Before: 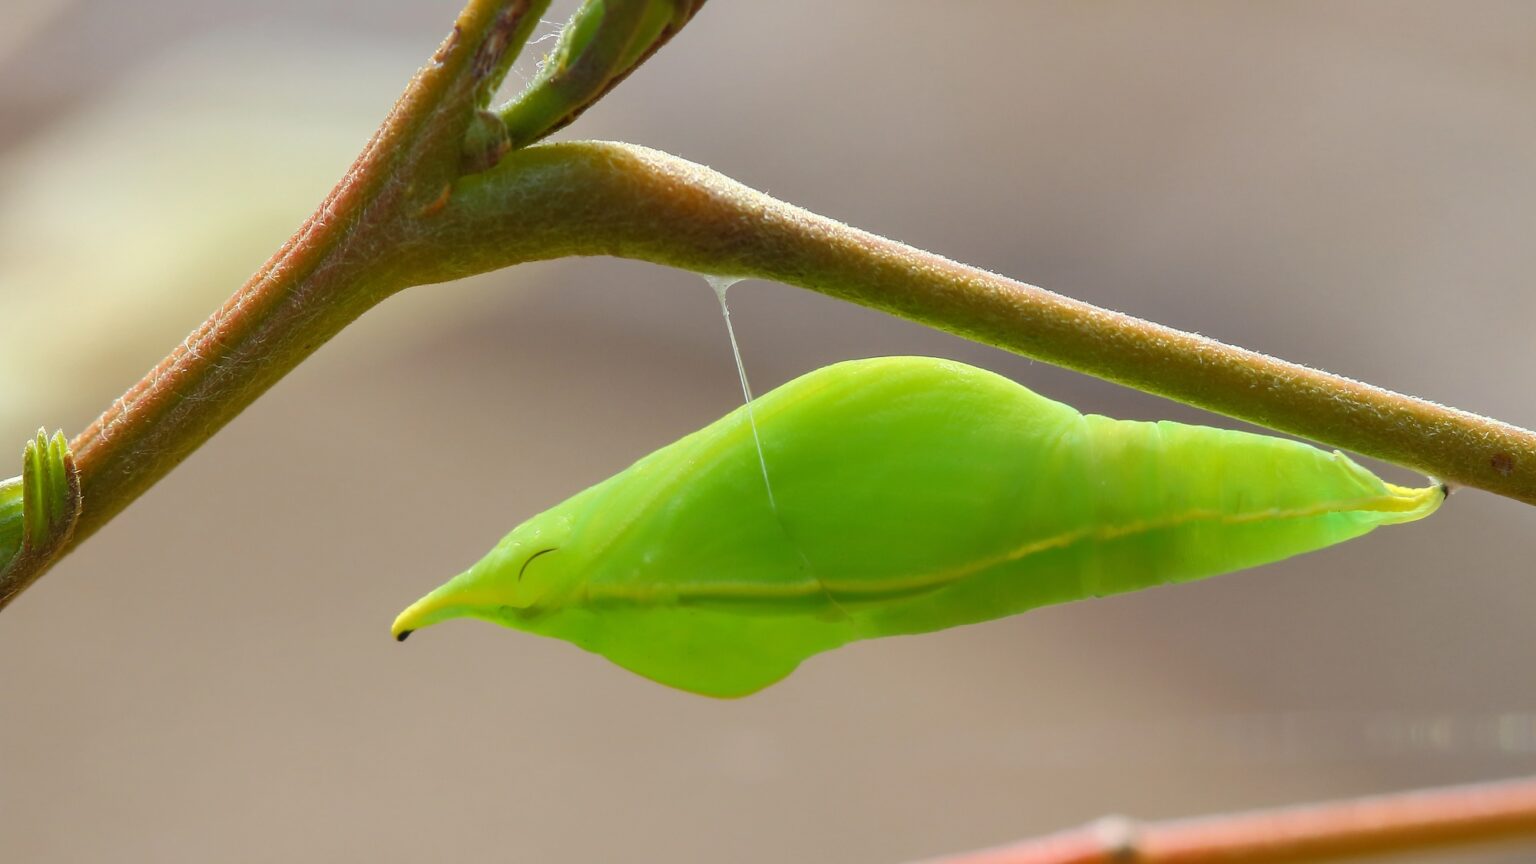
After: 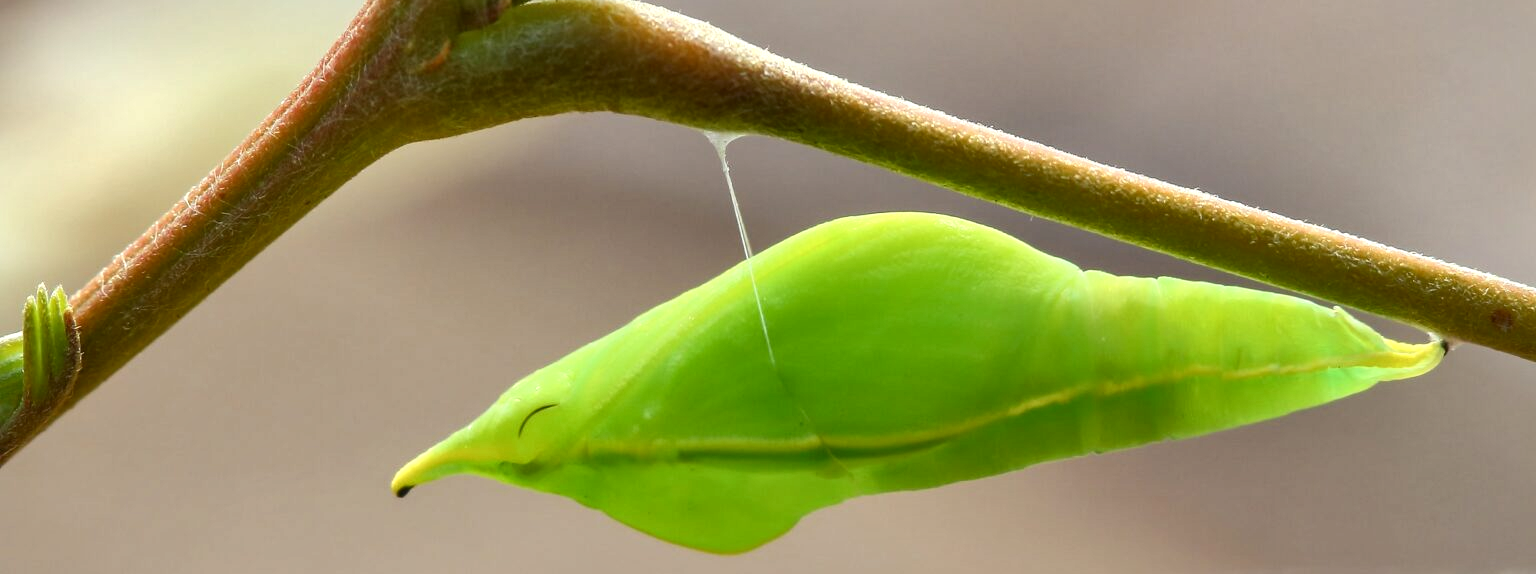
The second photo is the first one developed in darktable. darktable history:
local contrast: mode bilateral grid, contrast 20, coarseness 50, detail 159%, midtone range 0.2
exposure: black level correction 0.001, exposure 0.14 EV, compensate highlight preservation false
crop: top 16.727%, bottom 16.727%
